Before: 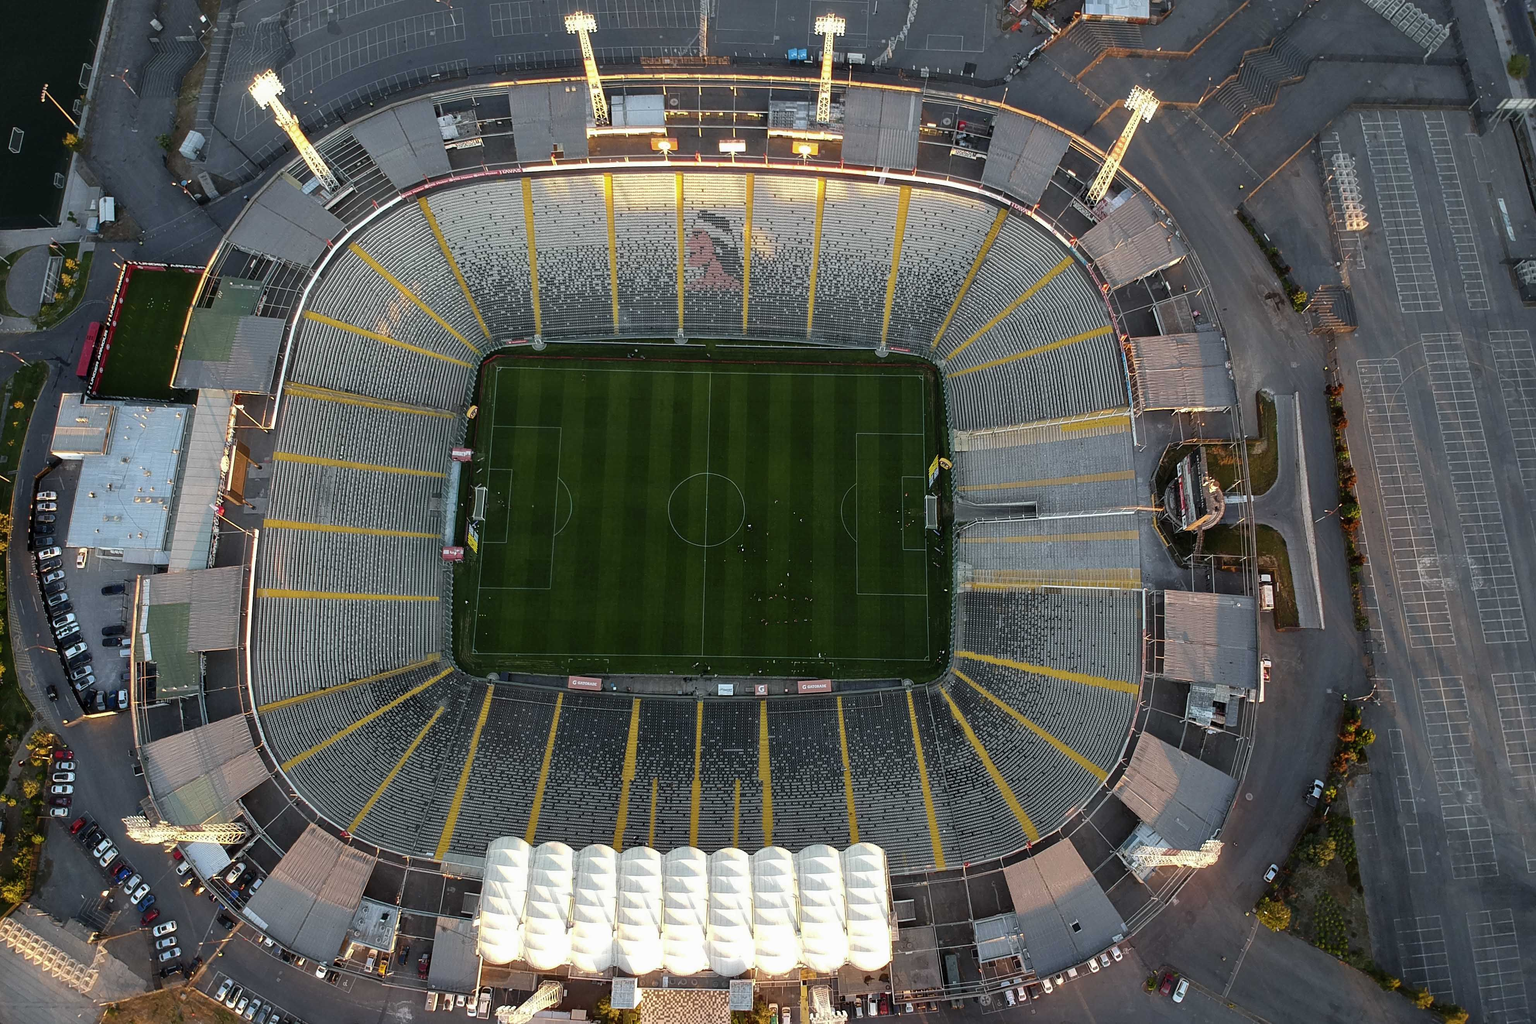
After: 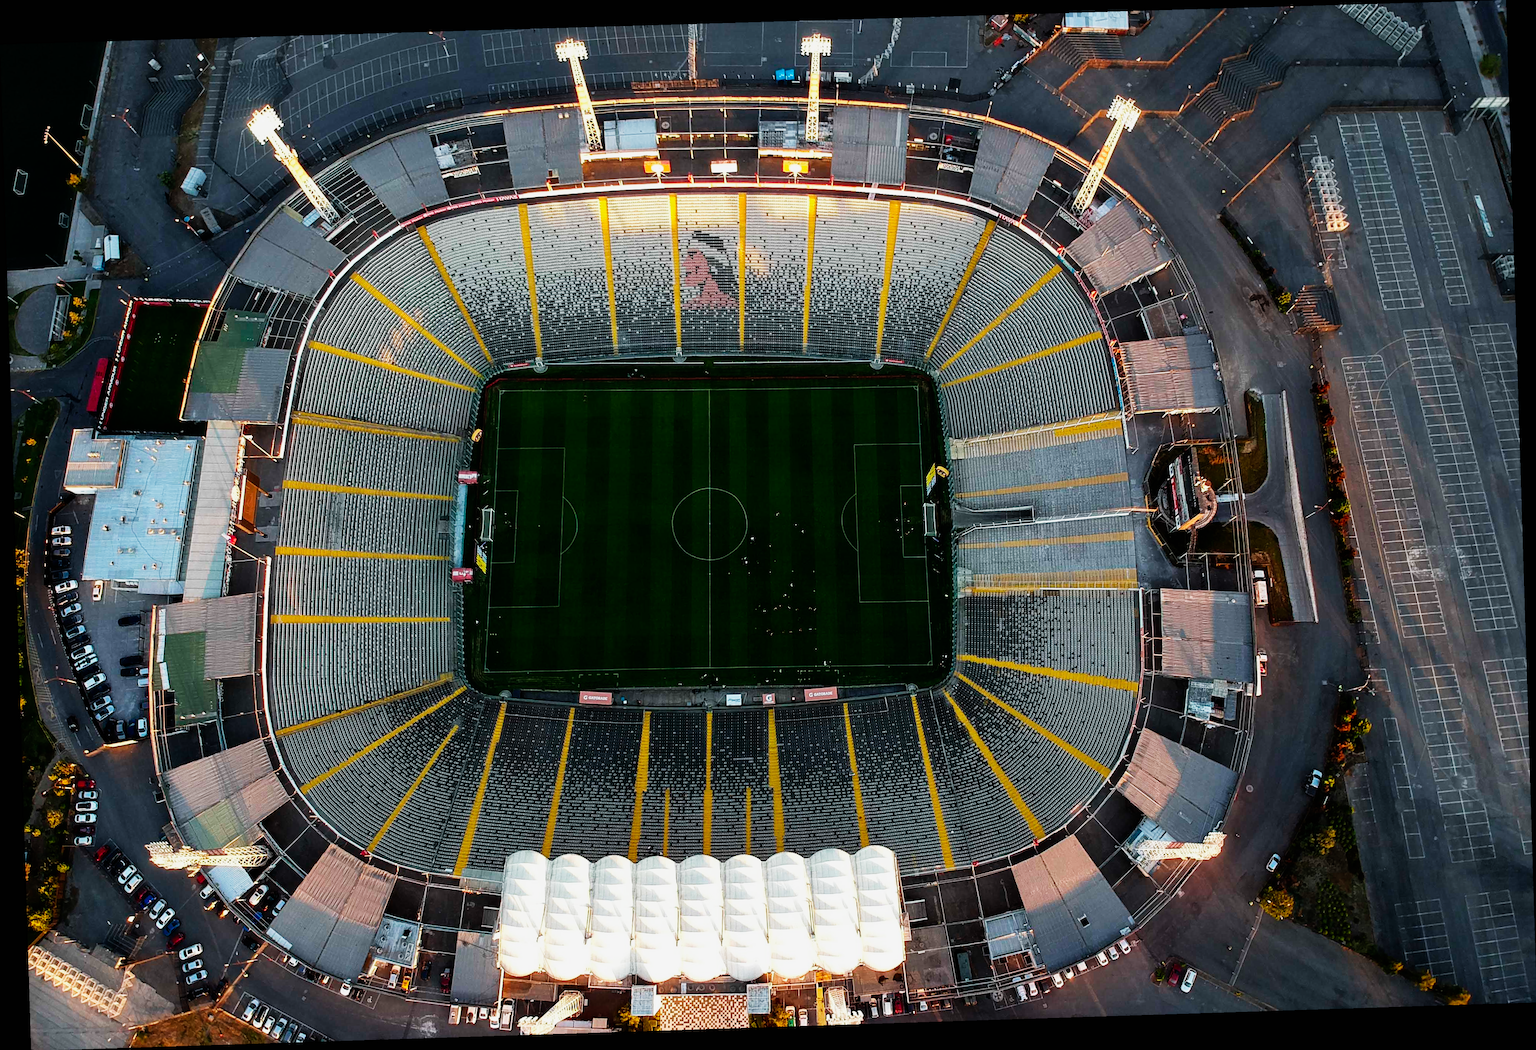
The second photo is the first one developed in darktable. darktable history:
rotate and perspective: rotation -1.77°, lens shift (horizontal) 0.004, automatic cropping off
sigmoid: contrast 1.93, skew 0.29, preserve hue 0%
